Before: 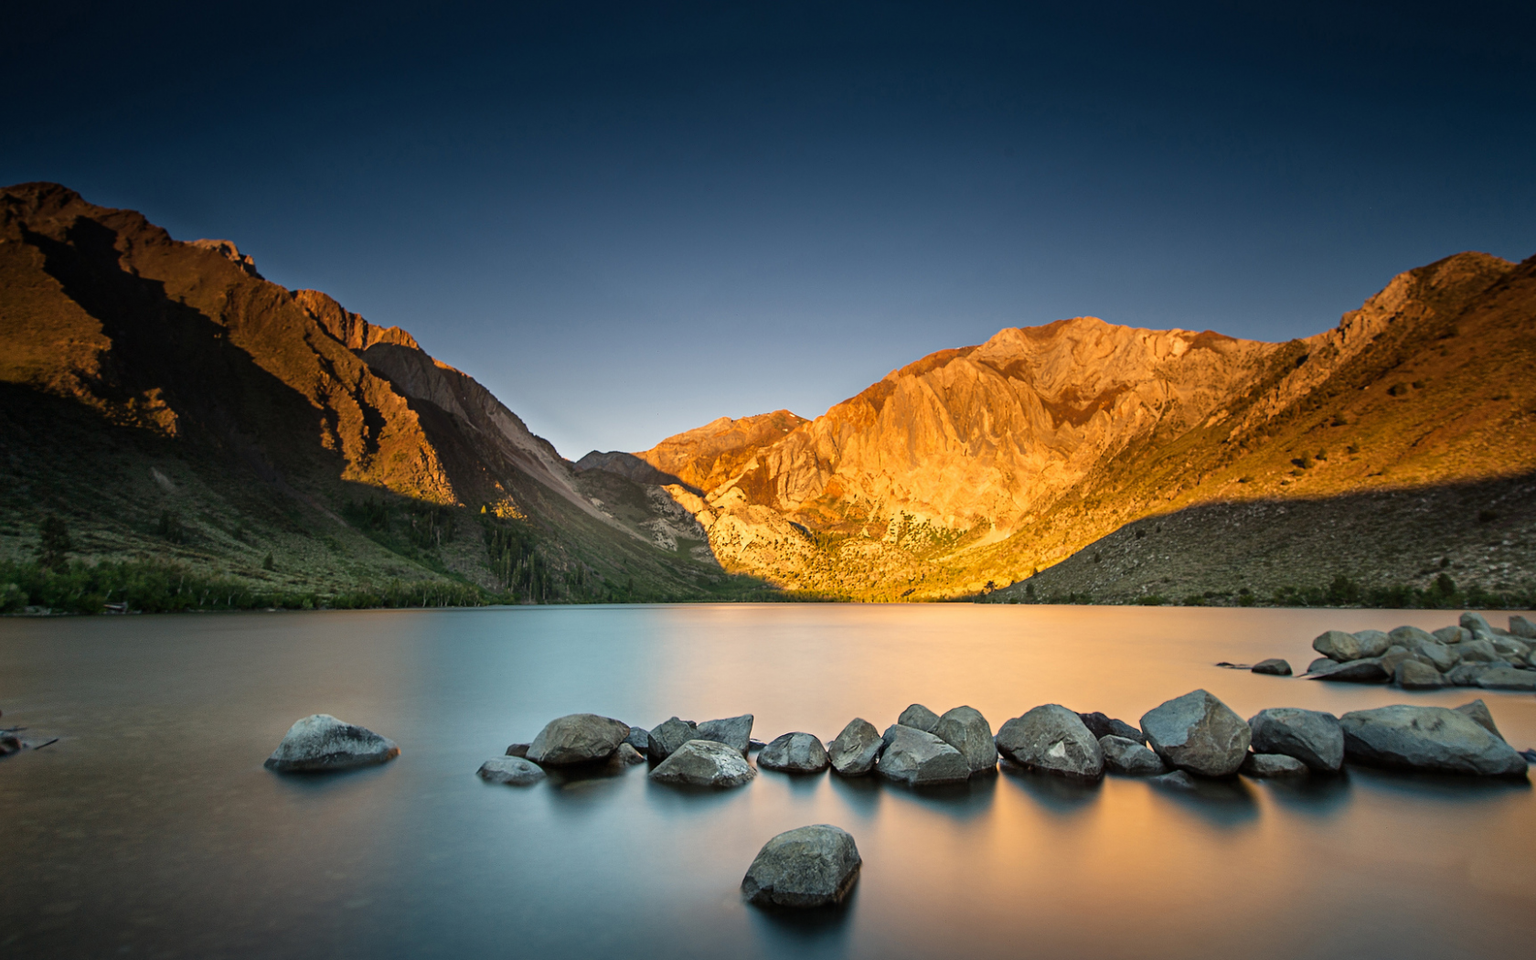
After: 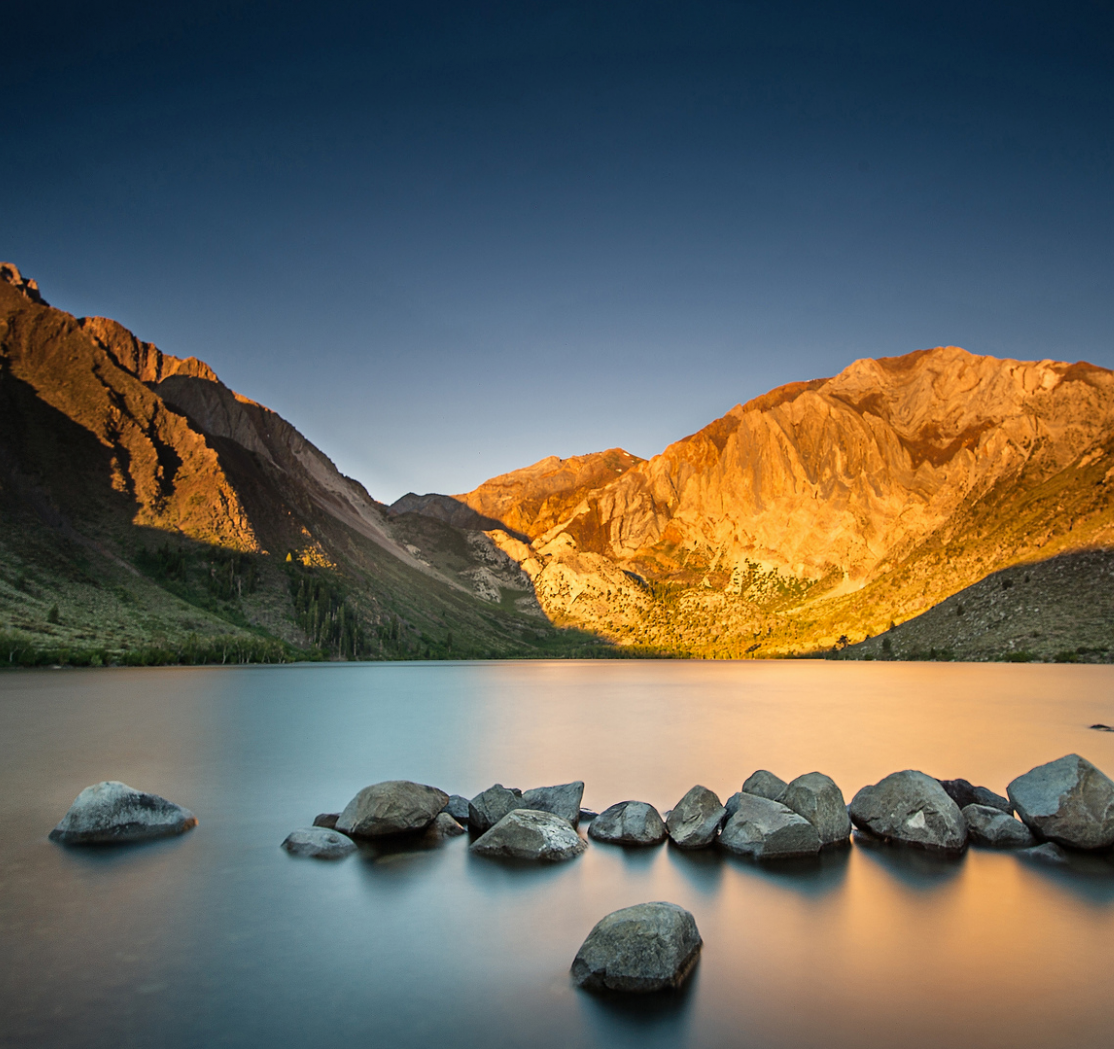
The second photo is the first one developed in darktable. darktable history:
shadows and highlights: shadows 36.16, highlights -26.63, soften with gaussian
crop and rotate: left 14.316%, right 19.323%
